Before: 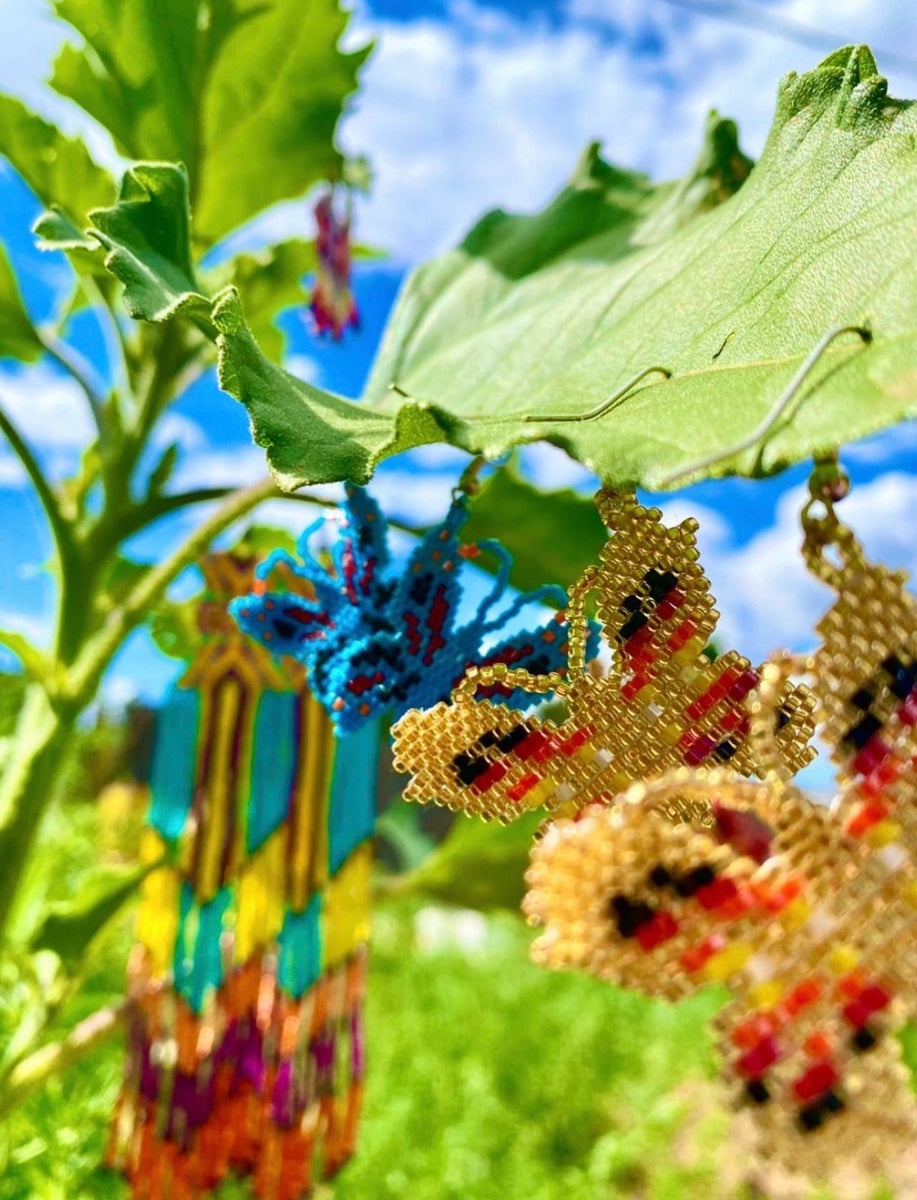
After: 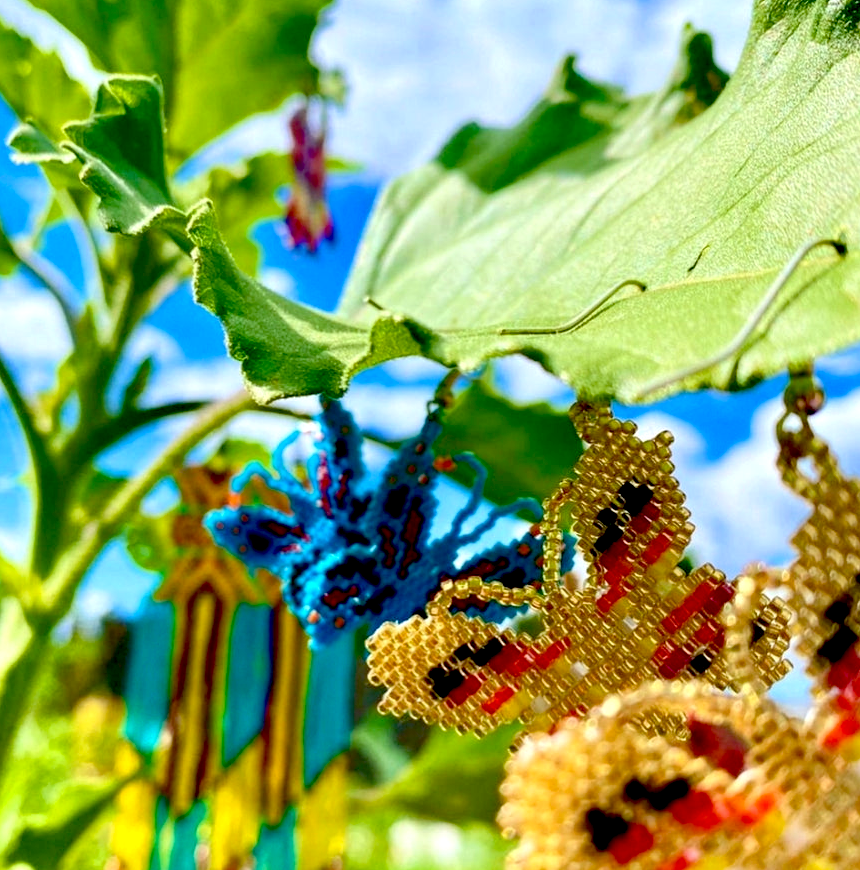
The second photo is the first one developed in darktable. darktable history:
exposure: black level correction 0.025, exposure 0.182 EV, compensate highlight preservation false
crop: left 2.737%, top 7.287%, right 3.421%, bottom 20.179%
white balance: red 0.986, blue 1.01
